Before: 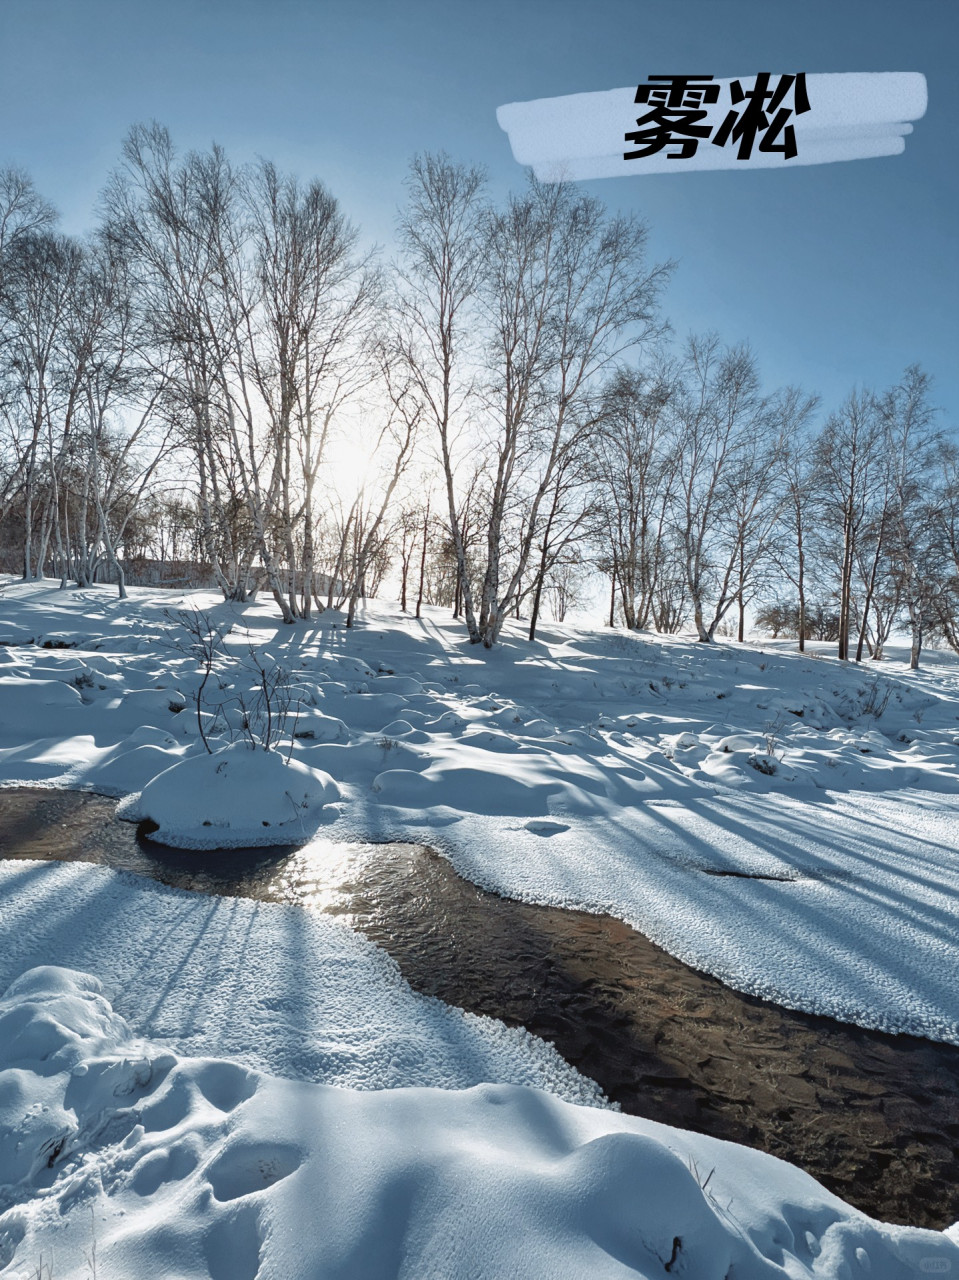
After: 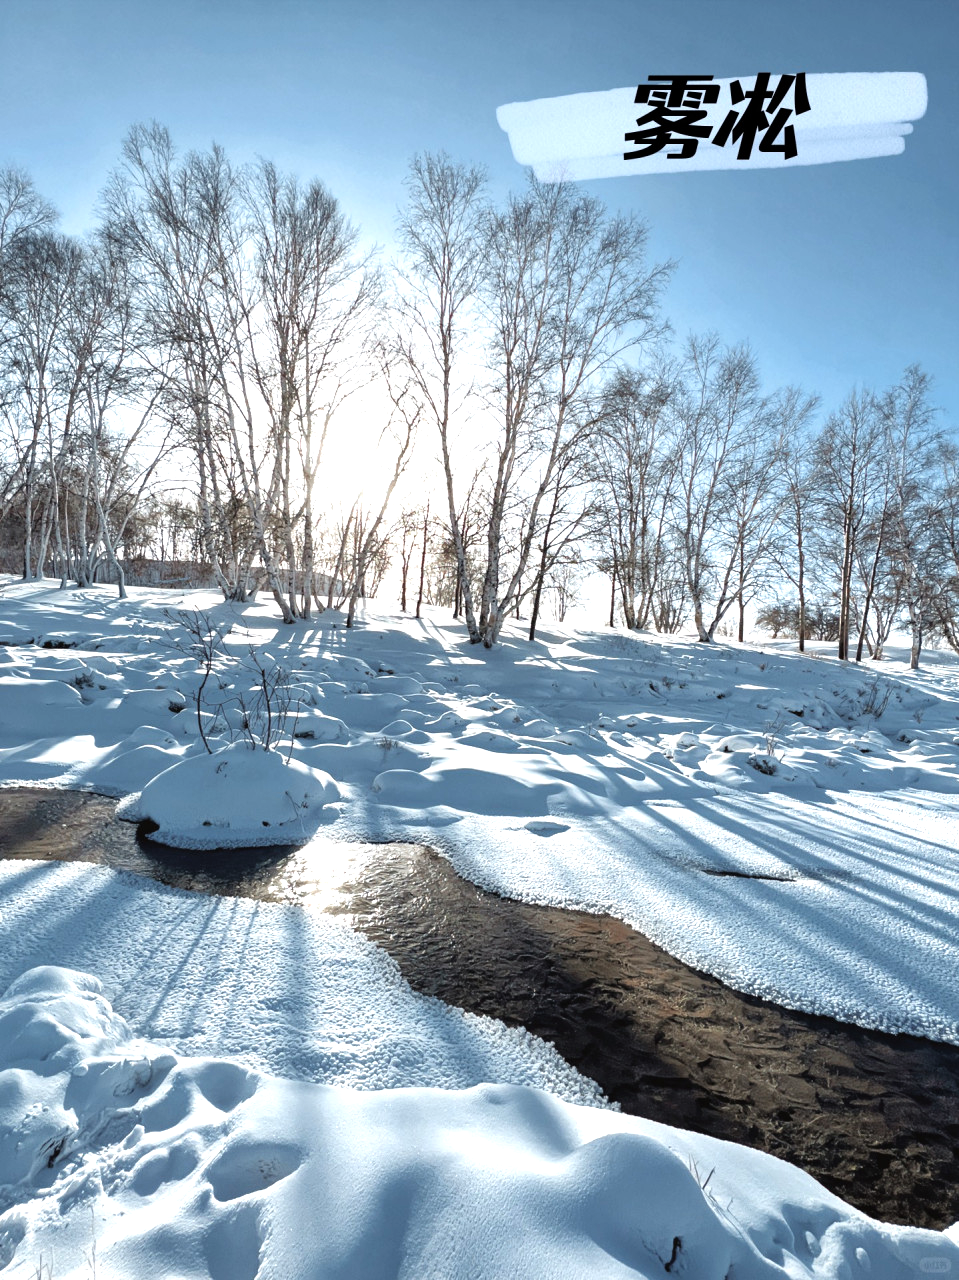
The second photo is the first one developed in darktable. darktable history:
tone equalizer: -8 EV -0.729 EV, -7 EV -0.708 EV, -6 EV -0.571 EV, -5 EV -0.381 EV, -3 EV 0.394 EV, -2 EV 0.6 EV, -1 EV 0.676 EV, +0 EV 0.78 EV
